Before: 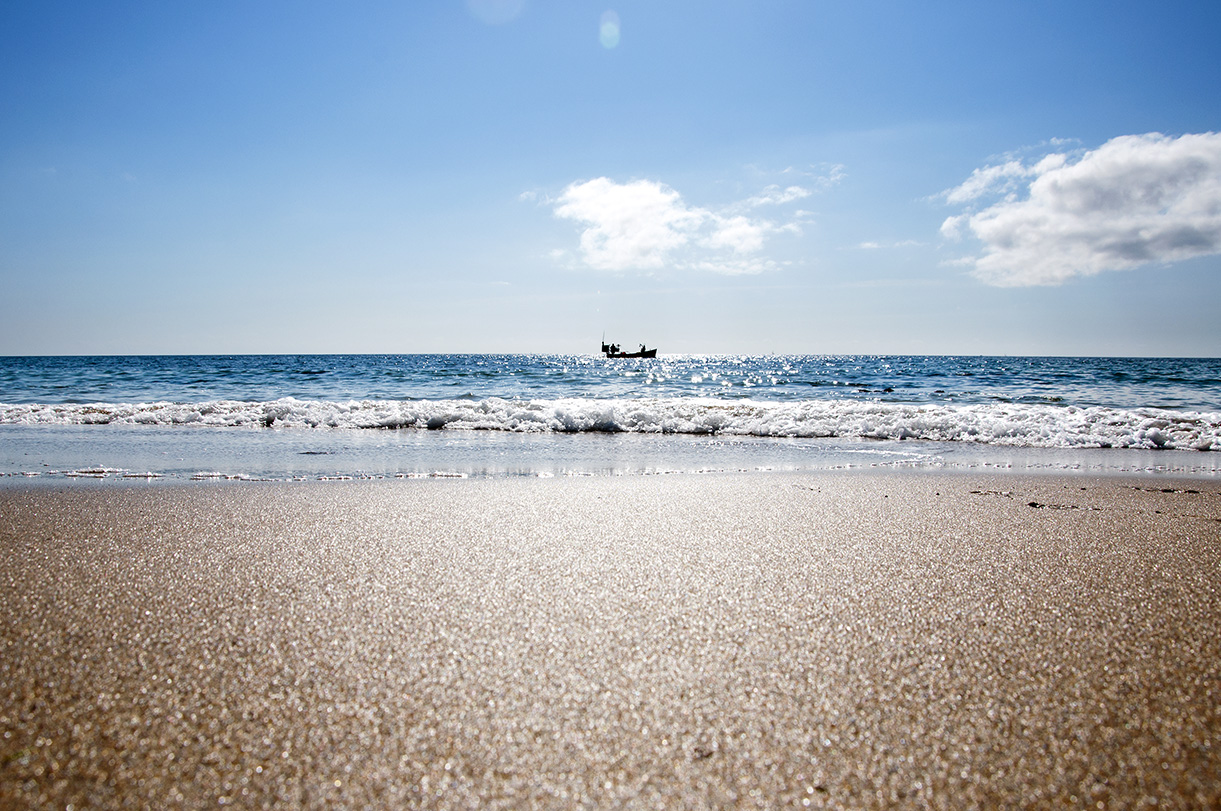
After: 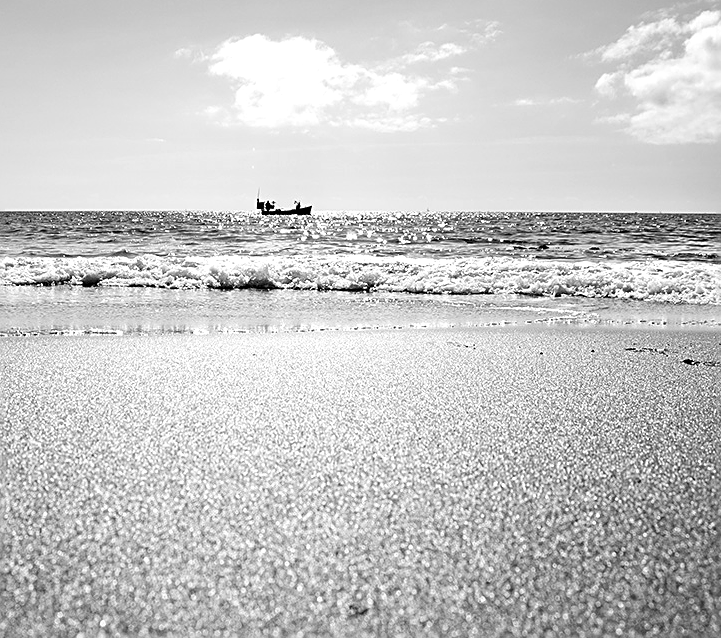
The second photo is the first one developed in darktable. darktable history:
exposure: exposure 0.2 EV, compensate highlight preservation false
sharpen: on, module defaults
monochrome: on, module defaults
crop and rotate: left 28.256%, top 17.734%, right 12.656%, bottom 3.573%
